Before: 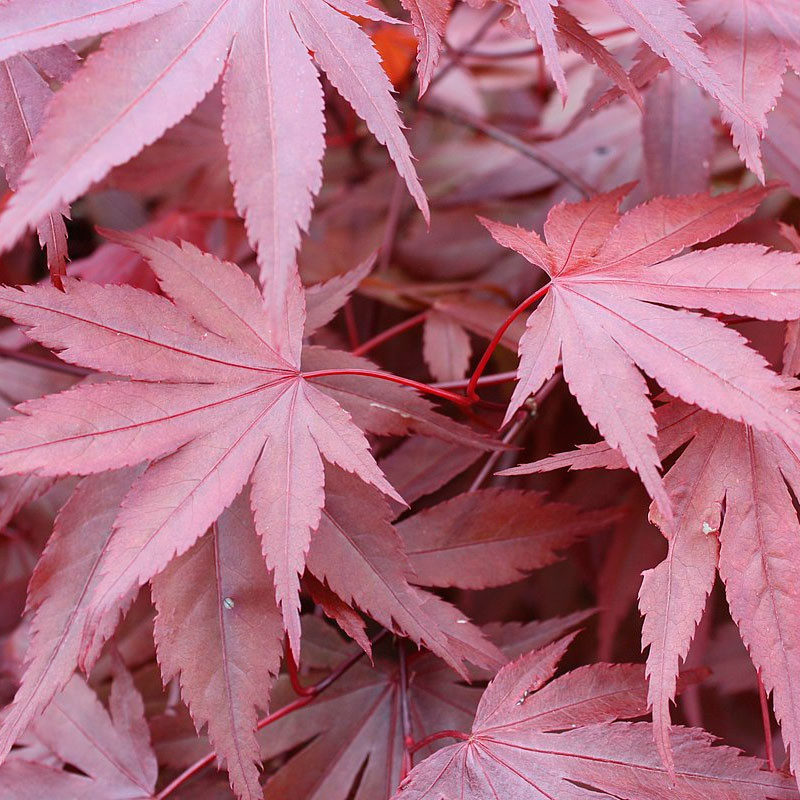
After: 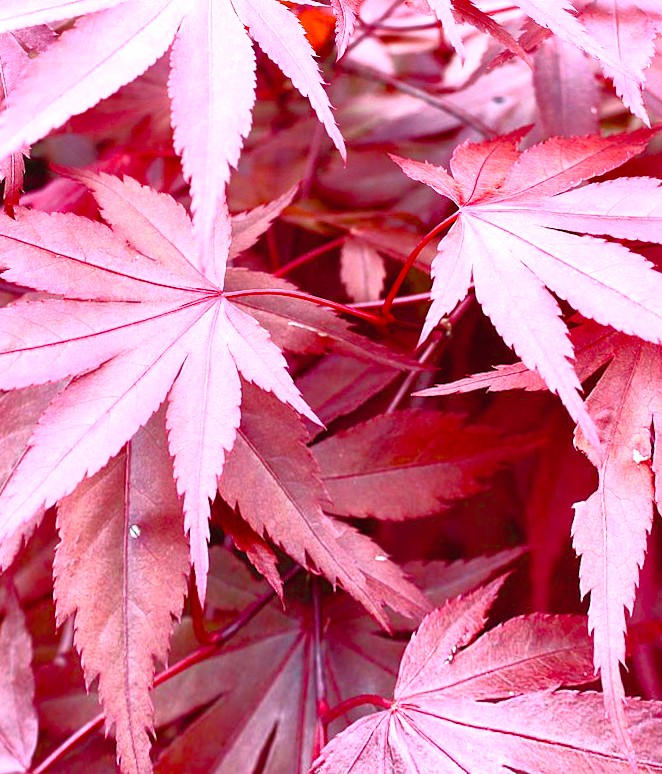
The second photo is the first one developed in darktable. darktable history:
shadows and highlights: shadows 43.06, highlights 6.94
crop: top 0.05%, bottom 0.098%
color balance rgb: perceptual saturation grading › global saturation 45%, perceptual saturation grading › highlights -25%, perceptual saturation grading › shadows 50%, perceptual brilliance grading › global brilliance 3%, global vibrance 3%
rgb curve: curves: ch0 [(0, 0) (0.415, 0.237) (1, 1)]
rotate and perspective: rotation 0.72°, lens shift (vertical) -0.352, lens shift (horizontal) -0.051, crop left 0.152, crop right 0.859, crop top 0.019, crop bottom 0.964
exposure: black level correction 0, exposure 0.953 EV, compensate exposure bias true, compensate highlight preservation false
contrast brightness saturation: contrast 0.2, brightness 0.15, saturation 0.14
